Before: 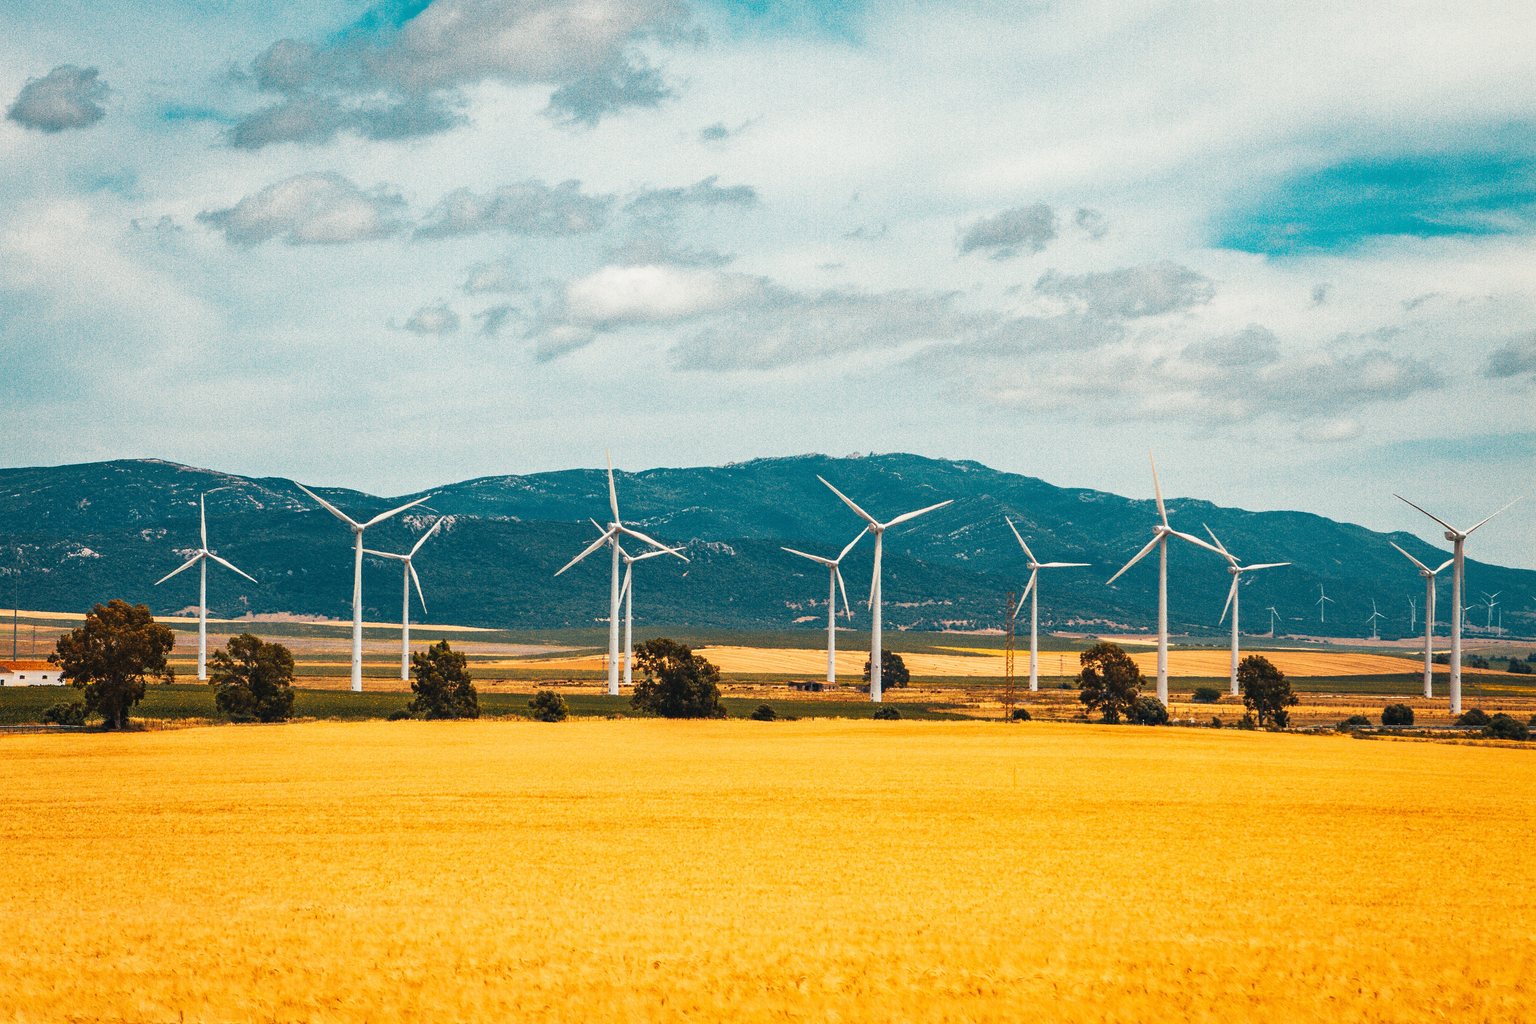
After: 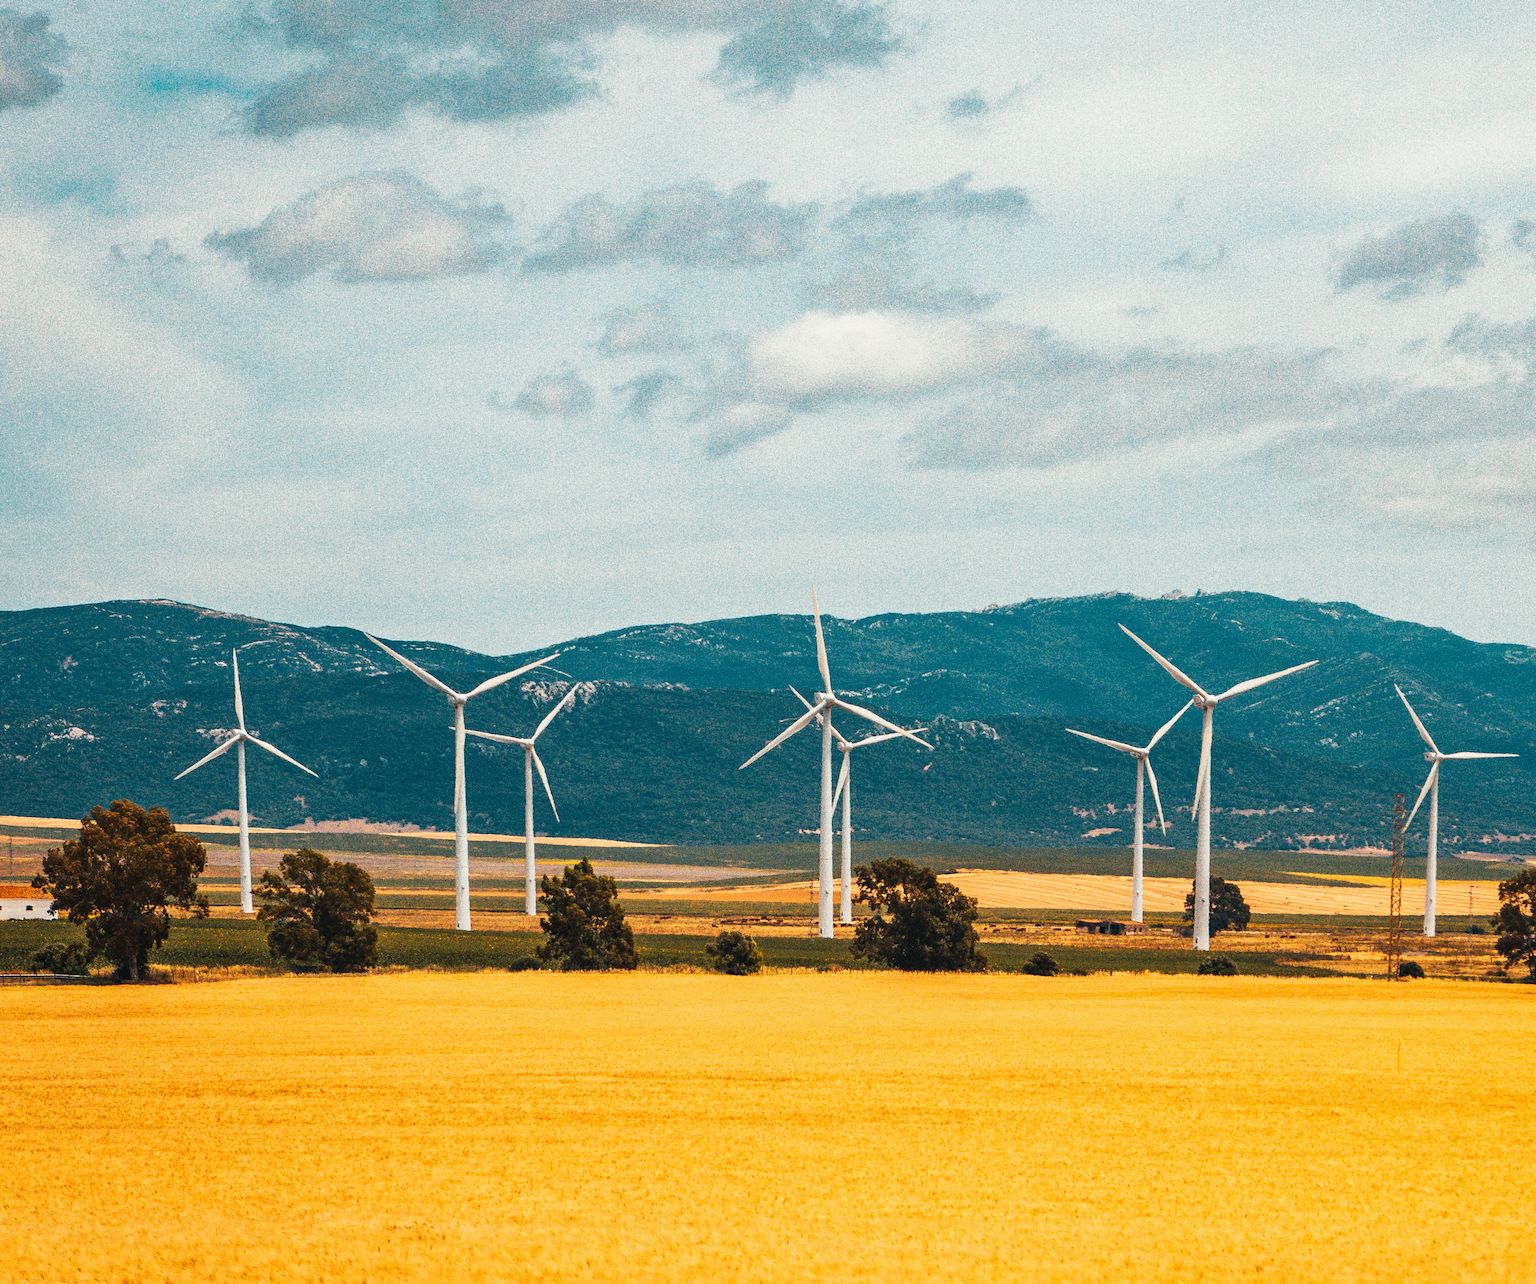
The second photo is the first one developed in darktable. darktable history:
crop: top 5.803%, right 27.864%, bottom 5.804%
rotate and perspective: rotation 0.074°, lens shift (vertical) 0.096, lens shift (horizontal) -0.041, crop left 0.043, crop right 0.952, crop top 0.024, crop bottom 0.979
